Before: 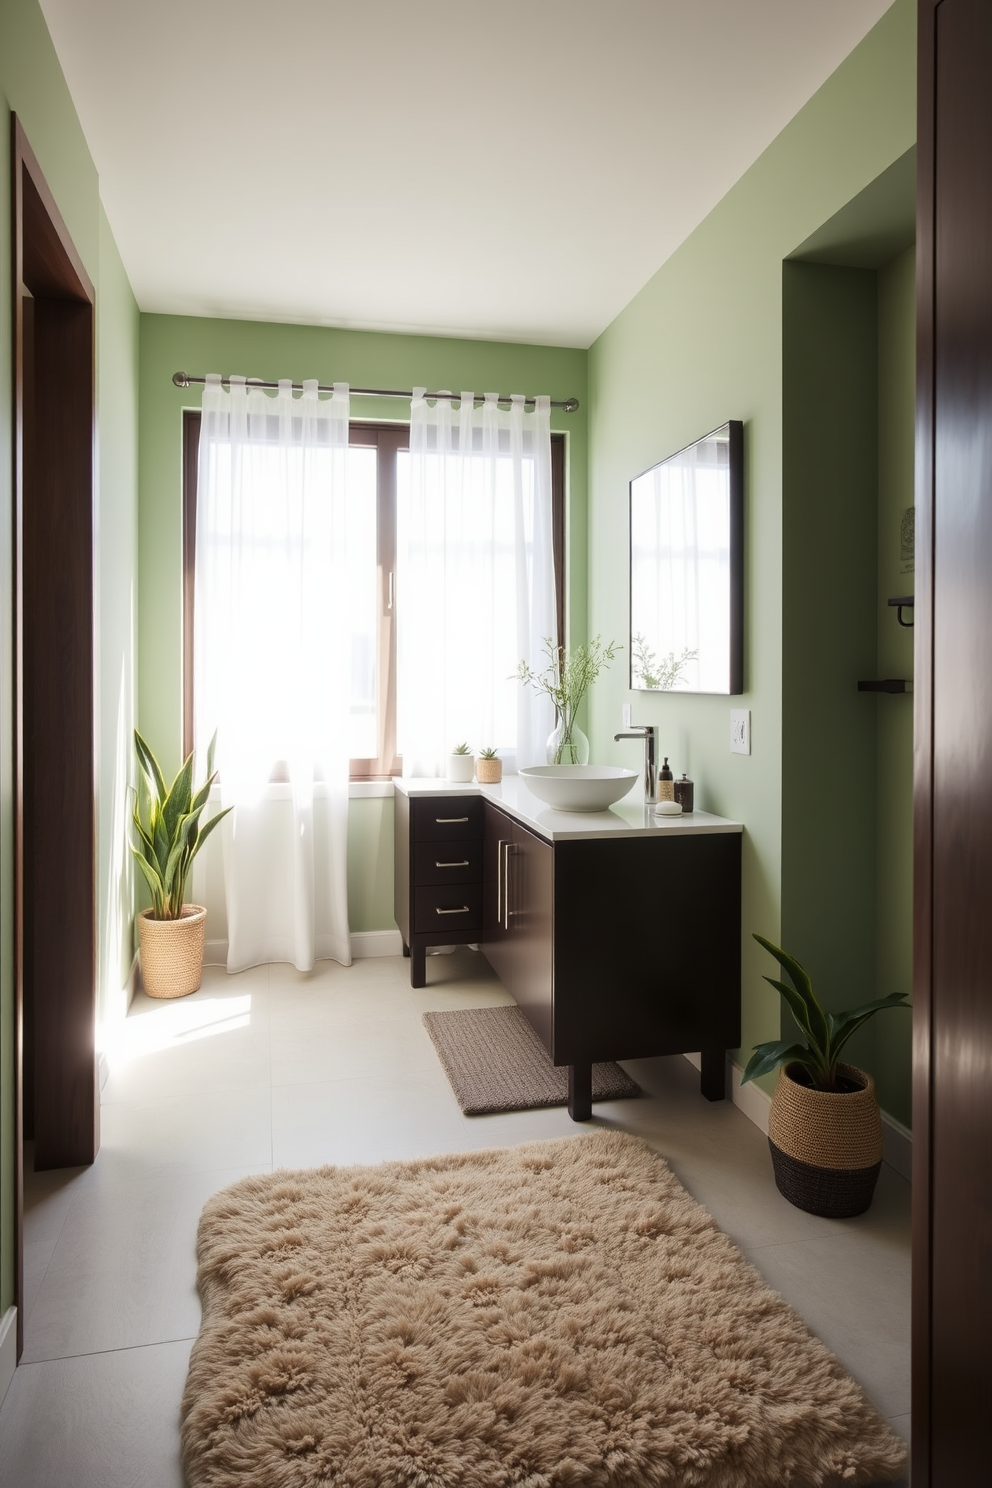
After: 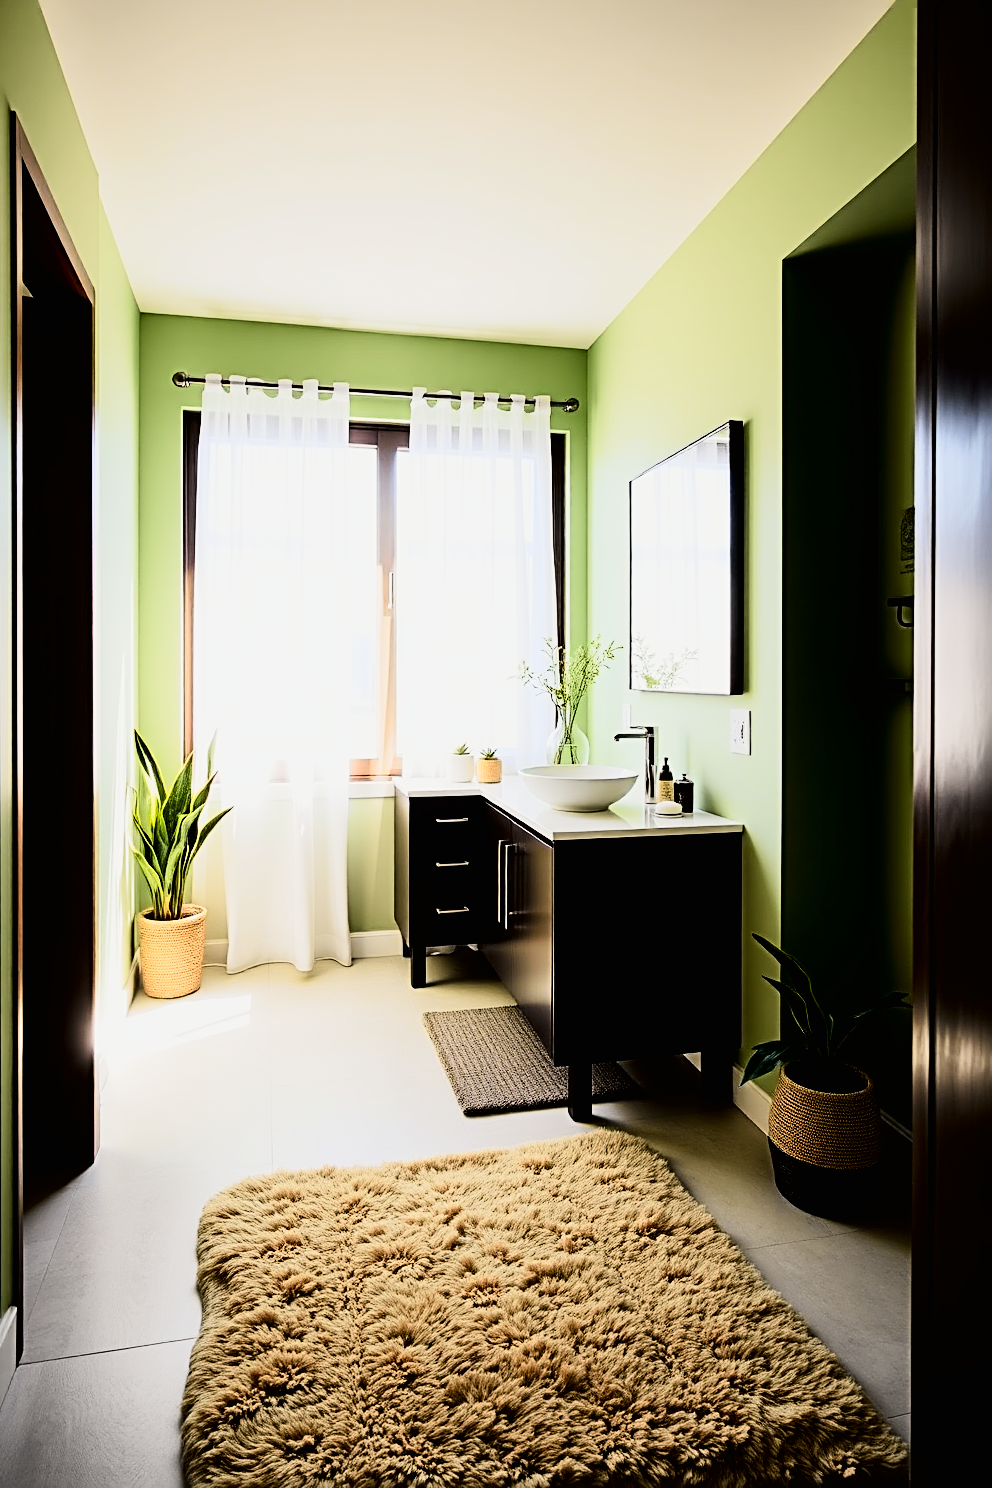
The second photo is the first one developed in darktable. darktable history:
tone curve: curves: ch0 [(0, 0.006) (0.046, 0.011) (0.13, 0.062) (0.338, 0.327) (0.494, 0.55) (0.728, 0.835) (1, 1)]; ch1 [(0, 0) (0.346, 0.324) (0.45, 0.431) (0.5, 0.5) (0.522, 0.517) (0.55, 0.57) (1, 1)]; ch2 [(0, 0) (0.453, 0.418) (0.5, 0.5) (0.526, 0.524) (0.554, 0.598) (0.622, 0.679) (0.707, 0.761) (1, 1)], color space Lab, independent channels, preserve colors none
color zones: curves: ch1 [(0.25, 0.5) (0.747, 0.71)]
sharpen: radius 2.974, amount 0.774
filmic rgb: black relative exposure -5.06 EV, white relative exposure 3.97 EV, hardness 2.88, contrast 1.514
color balance rgb: shadows lift › chroma 1.024%, shadows lift › hue 216.56°, perceptual saturation grading › global saturation 14.921%, global vibrance 20%
